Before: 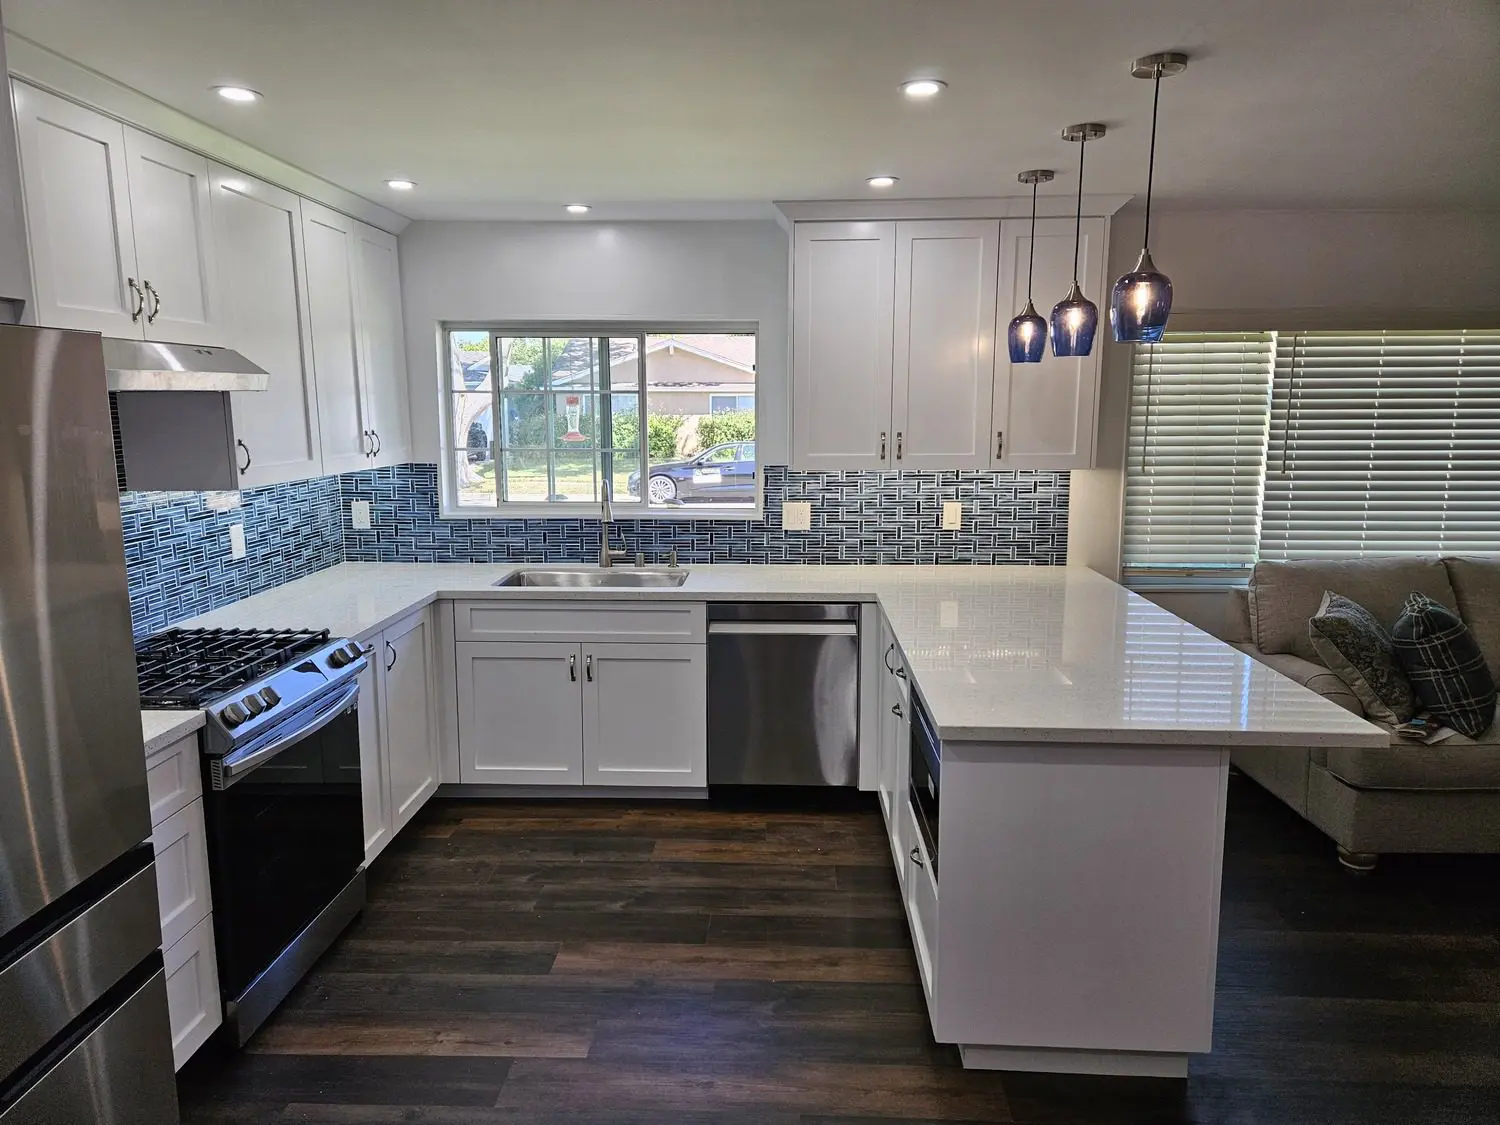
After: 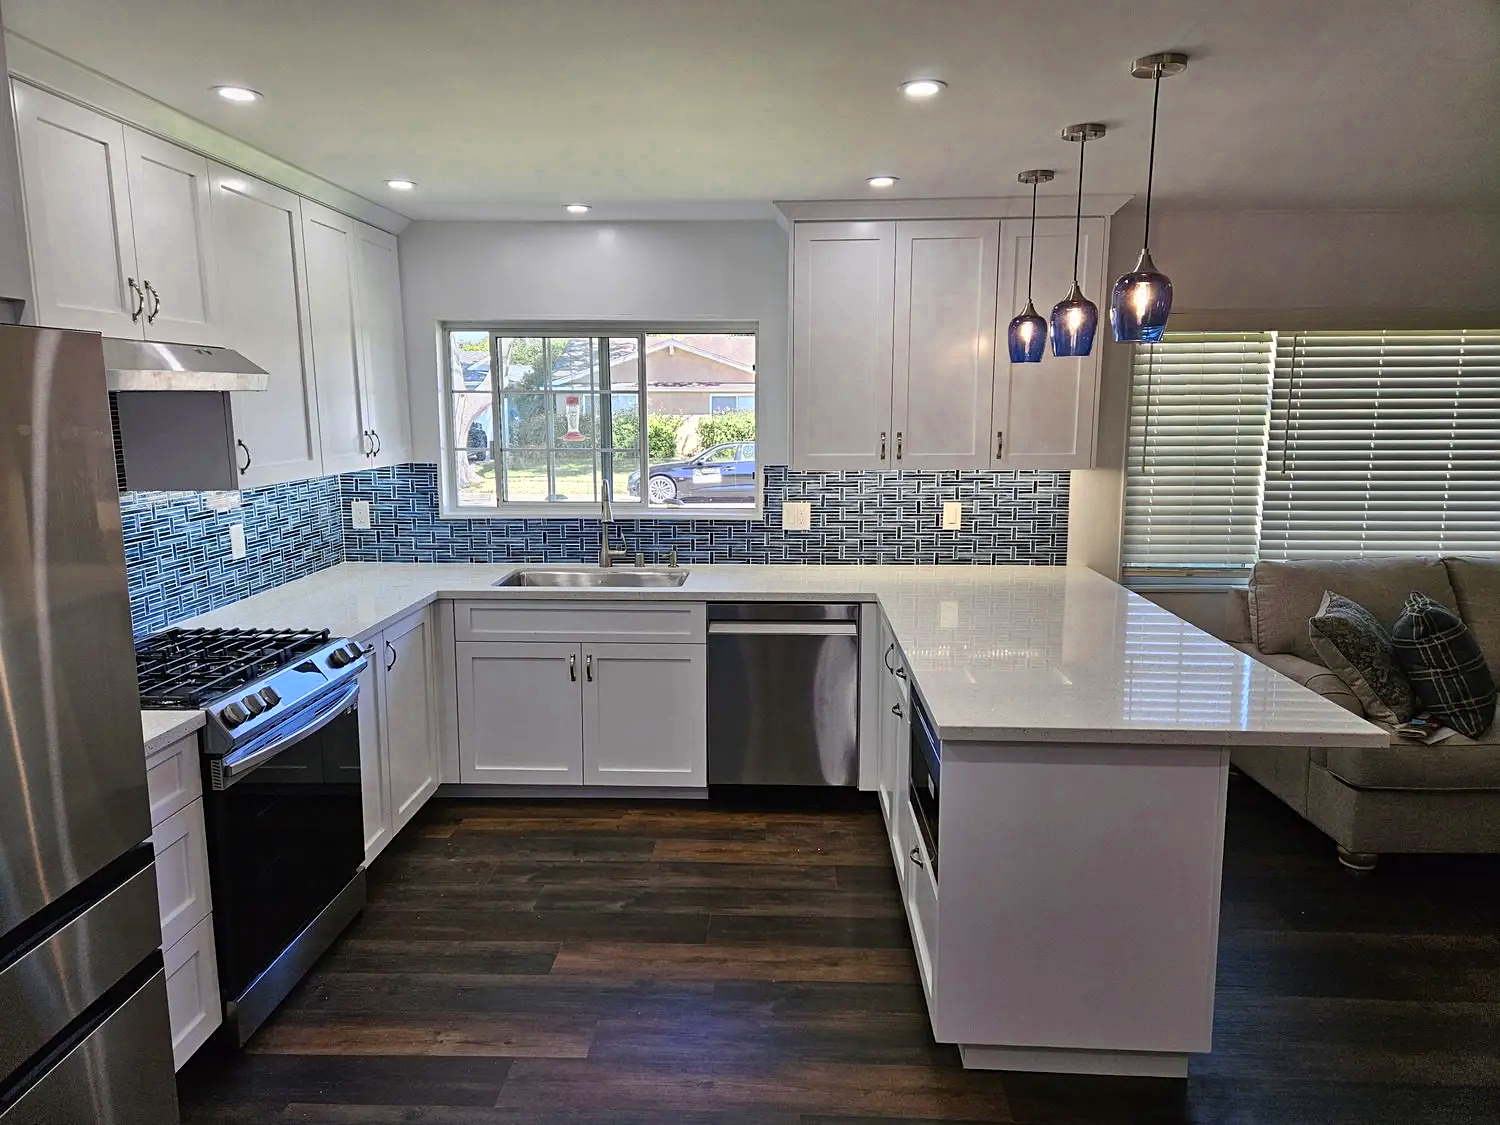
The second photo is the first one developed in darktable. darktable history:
sharpen: amount 0.2
color zones: curves: ch0 [(0.004, 0.305) (0.261, 0.623) (0.389, 0.399) (0.708, 0.571) (0.947, 0.34)]; ch1 [(0.025, 0.645) (0.229, 0.584) (0.326, 0.551) (0.484, 0.262) (0.757, 0.643)]
